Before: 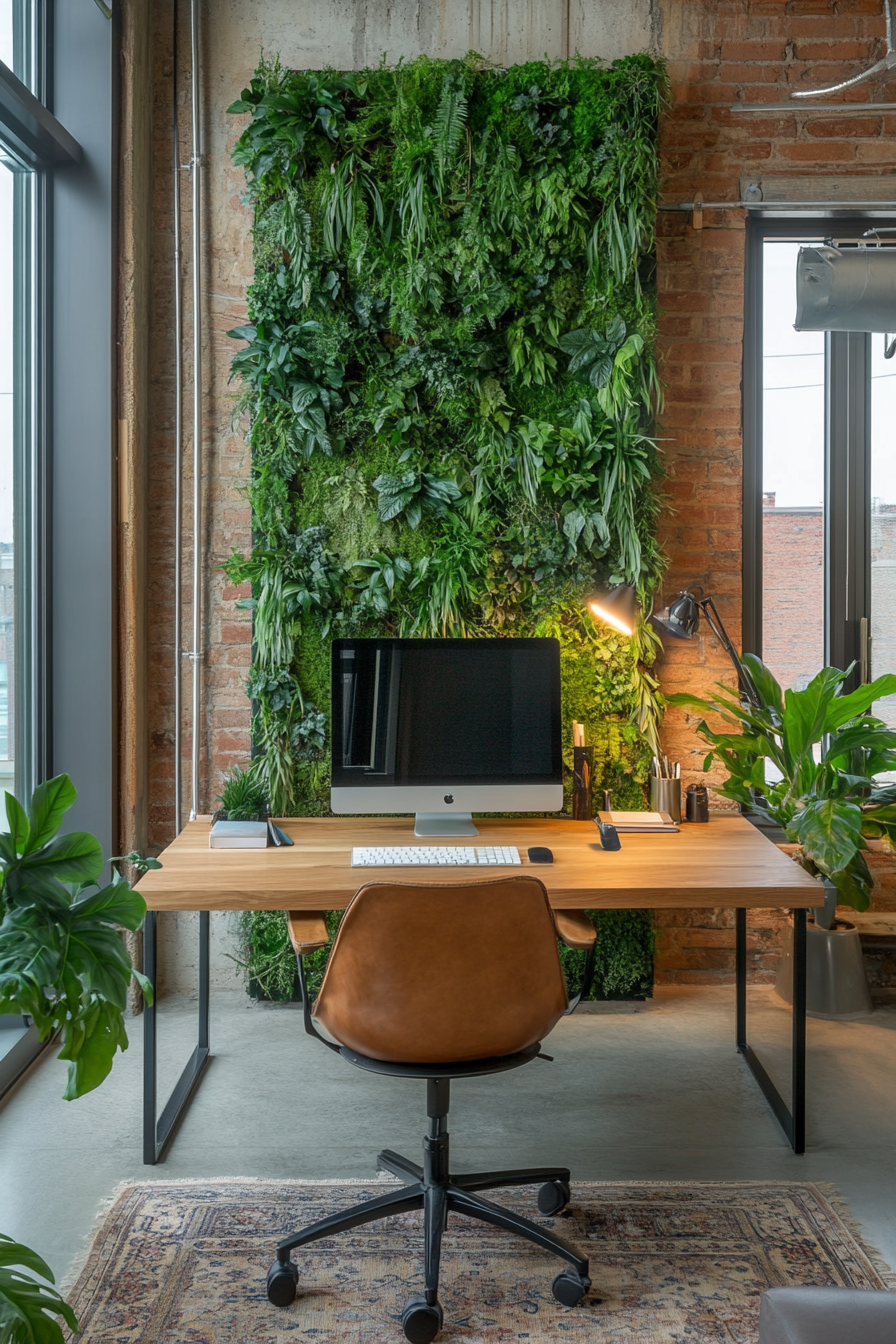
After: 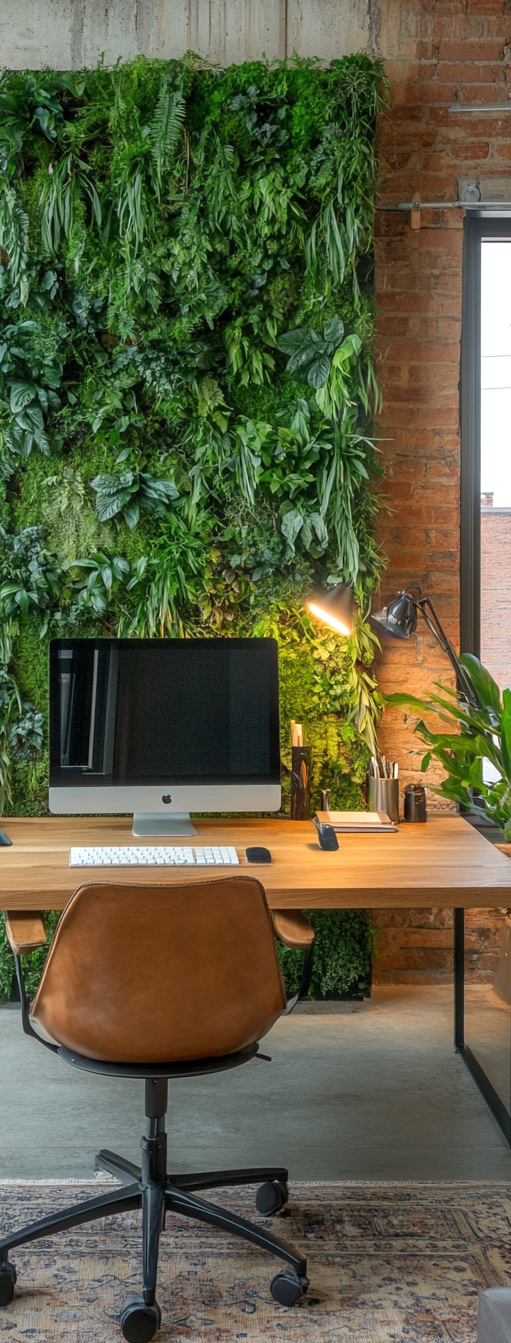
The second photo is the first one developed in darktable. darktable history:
exposure: exposure 0.201 EV, compensate highlight preservation false
crop: left 31.537%, top 0.015%, right 11.421%
